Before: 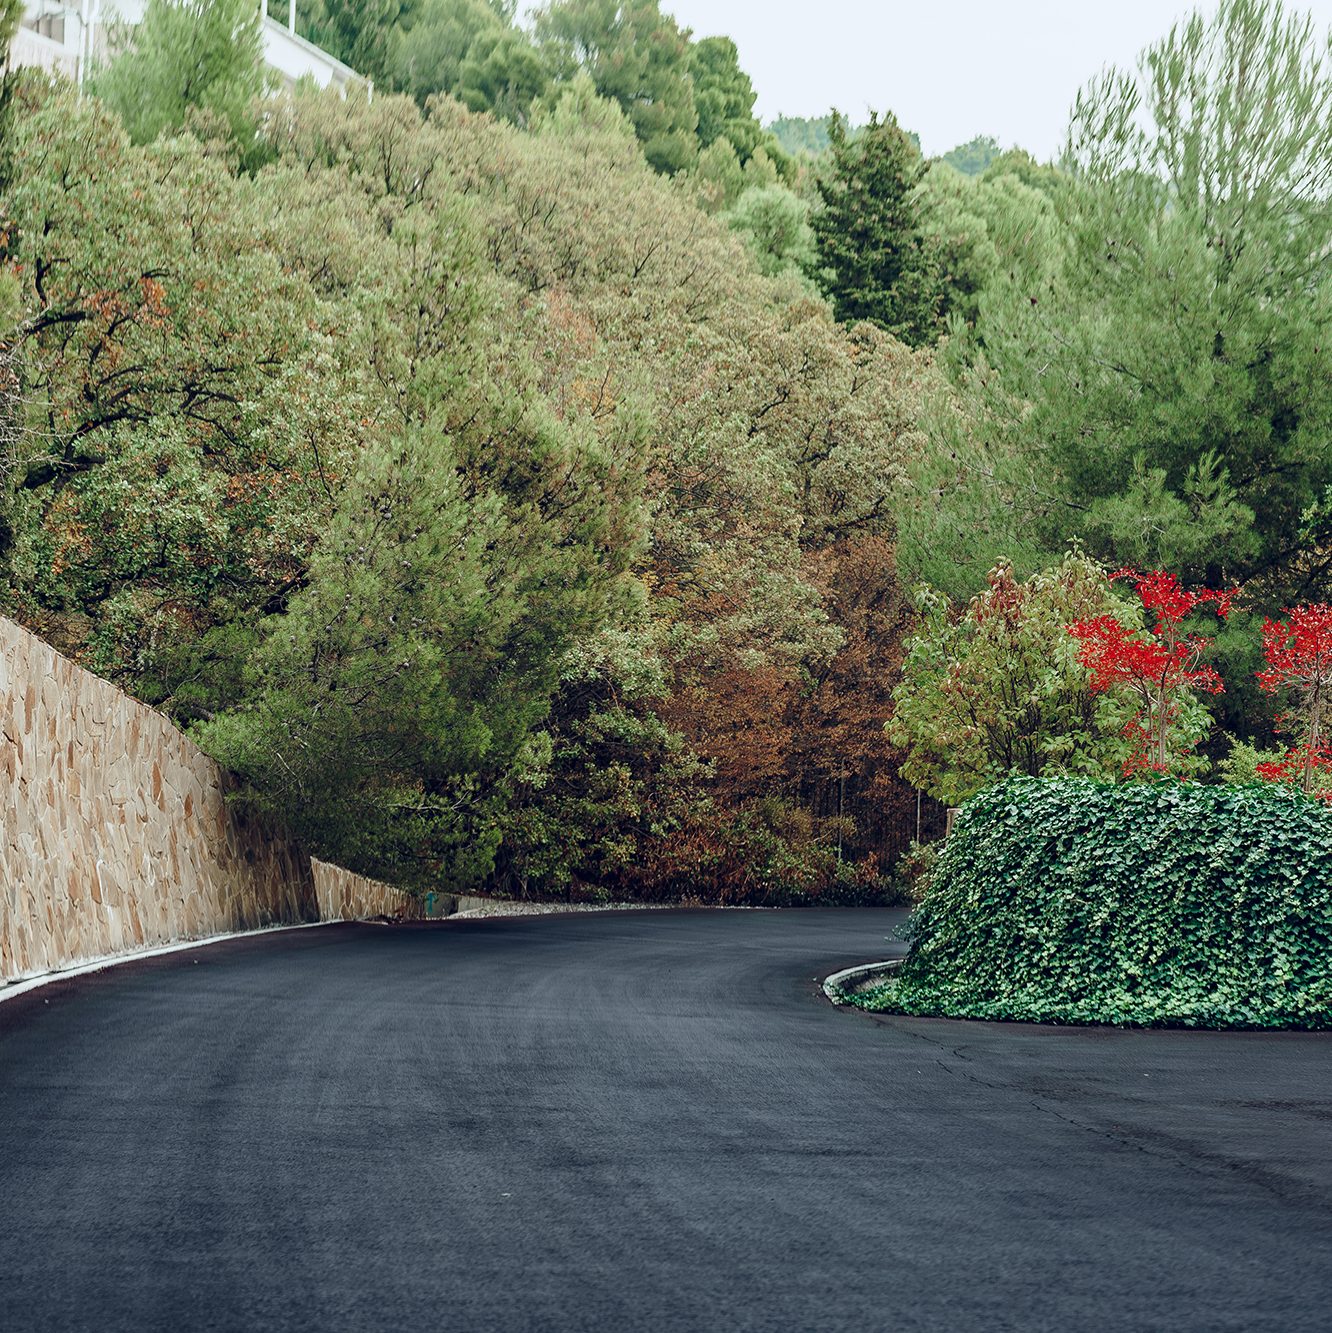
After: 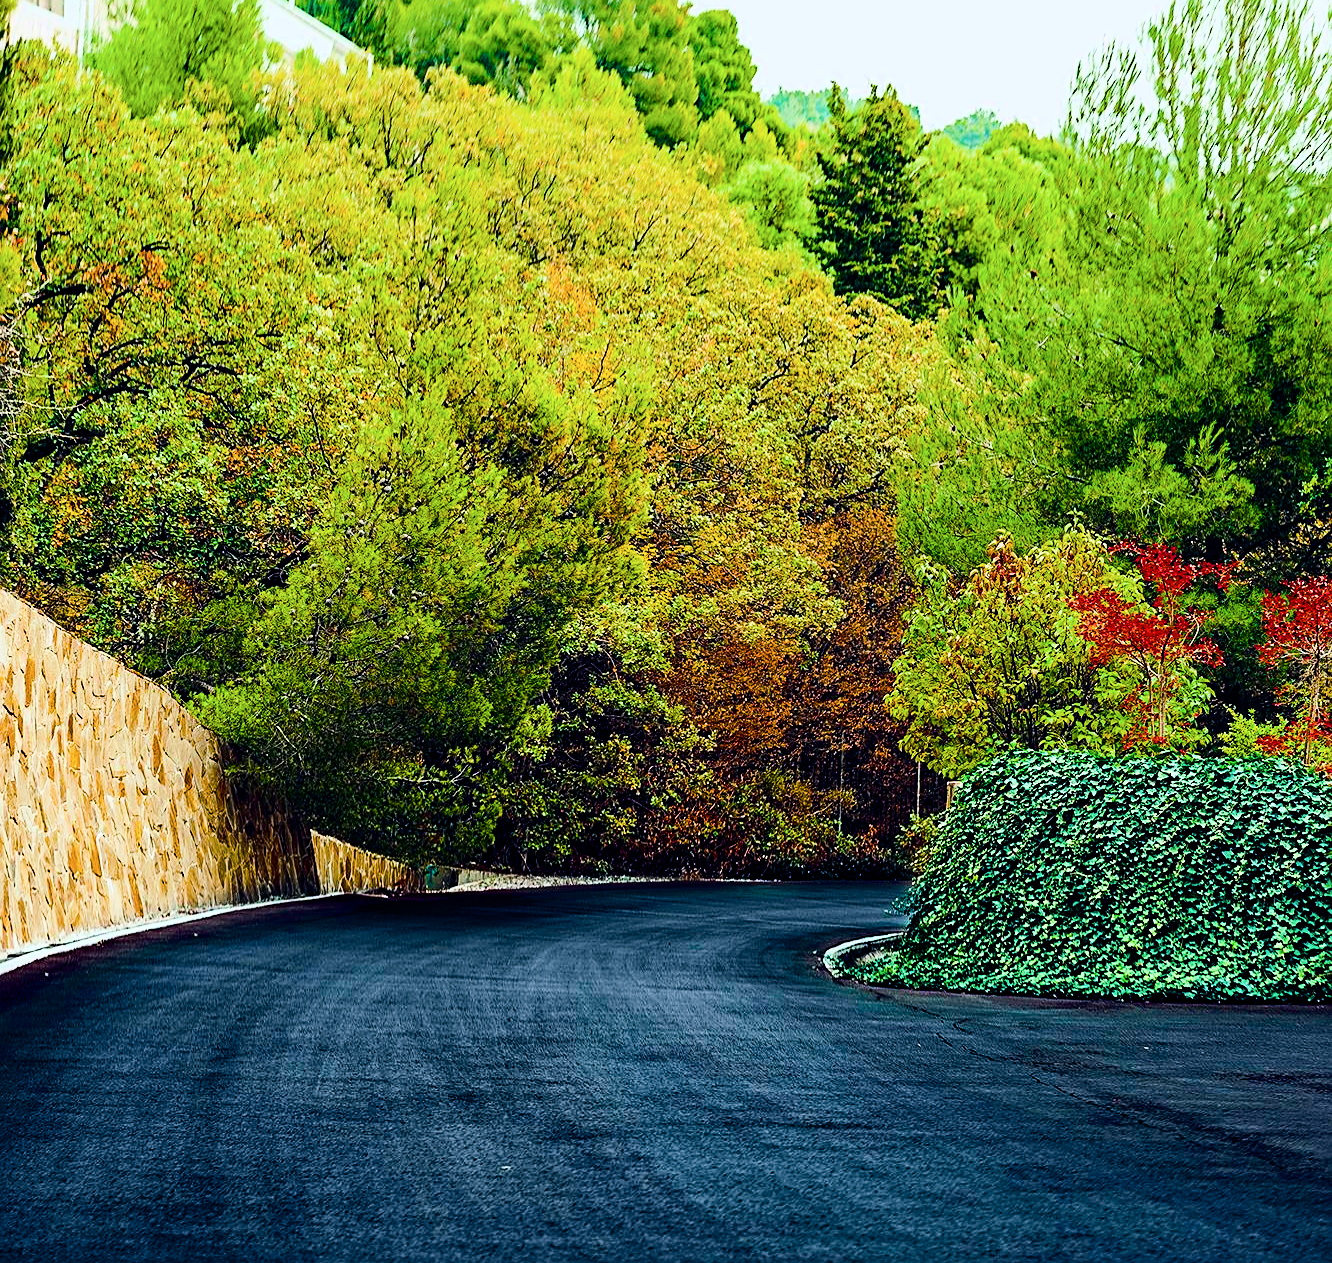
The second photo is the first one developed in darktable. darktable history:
exposure: exposure 1.001 EV, compensate highlight preservation false
haze removal: compatibility mode true, adaptive false
crop and rotate: top 2.153%, bottom 3.081%
filmic rgb: black relative exposure -7.22 EV, white relative exposure 5.36 EV, hardness 3.03
color balance rgb: linear chroma grading › shadows 17.606%, linear chroma grading › highlights 62.161%, linear chroma grading › global chroma 49.651%, perceptual saturation grading › global saturation 14.884%, perceptual brilliance grading › highlights 3.735%, perceptual brilliance grading › mid-tones -18.525%, perceptual brilliance grading › shadows -41.586%, global vibrance 16.231%, saturation formula JzAzBz (2021)
tone curve: curves: ch0 [(0, 0) (0.003, 0.001) (0.011, 0.005) (0.025, 0.01) (0.044, 0.019) (0.069, 0.029) (0.1, 0.042) (0.136, 0.078) (0.177, 0.129) (0.224, 0.182) (0.277, 0.246) (0.335, 0.318) (0.399, 0.396) (0.468, 0.481) (0.543, 0.573) (0.623, 0.672) (0.709, 0.777) (0.801, 0.881) (0.898, 0.975) (1, 1)], color space Lab, independent channels
sharpen: on, module defaults
